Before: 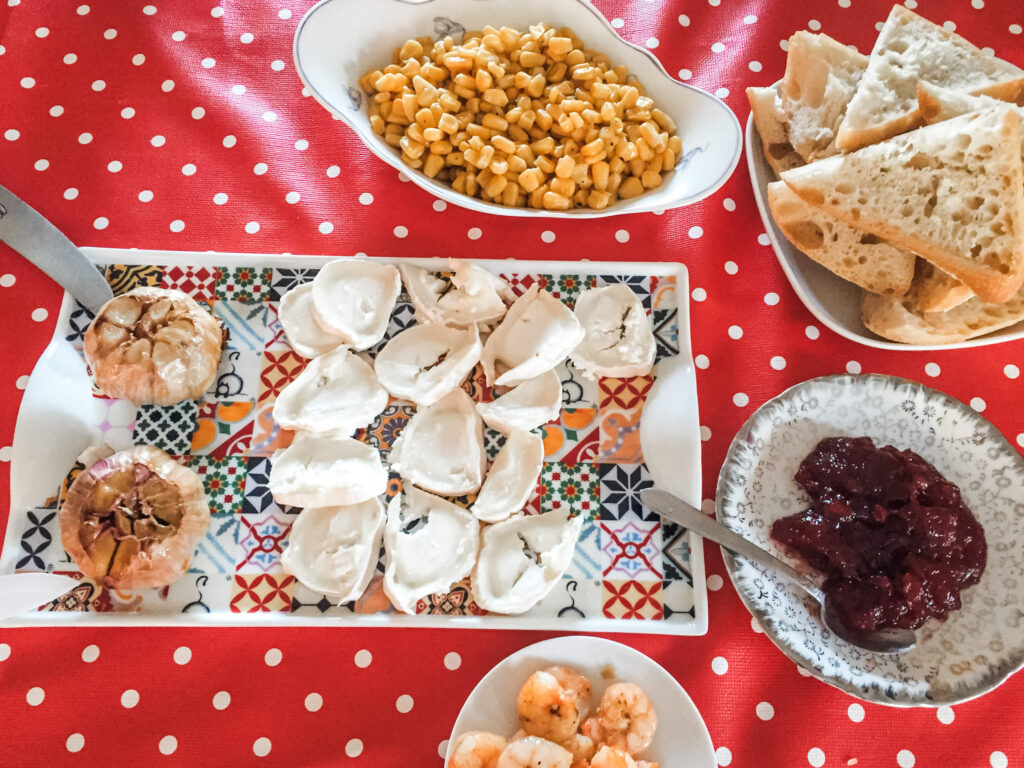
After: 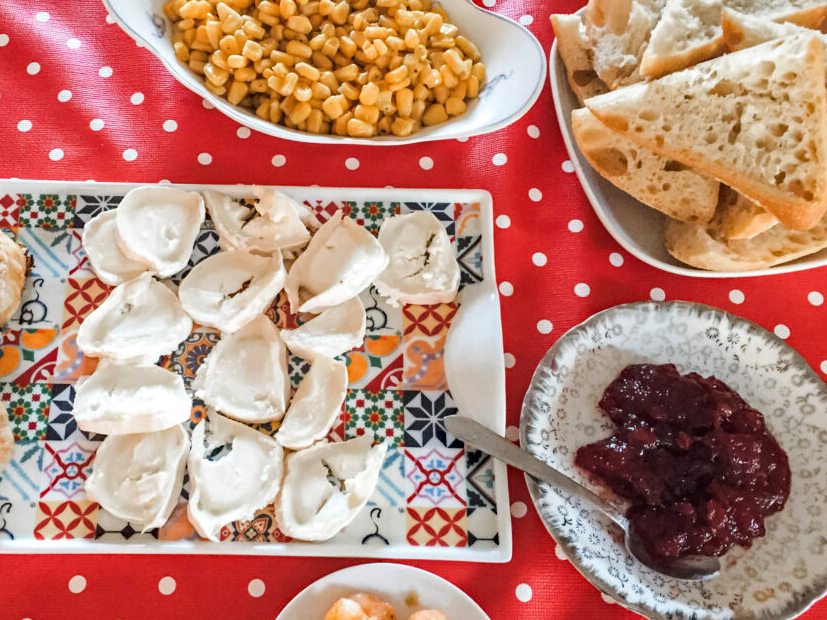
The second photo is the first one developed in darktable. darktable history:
crop: left 19.159%, top 9.58%, bottom 9.58%
haze removal: compatibility mode true, adaptive false
